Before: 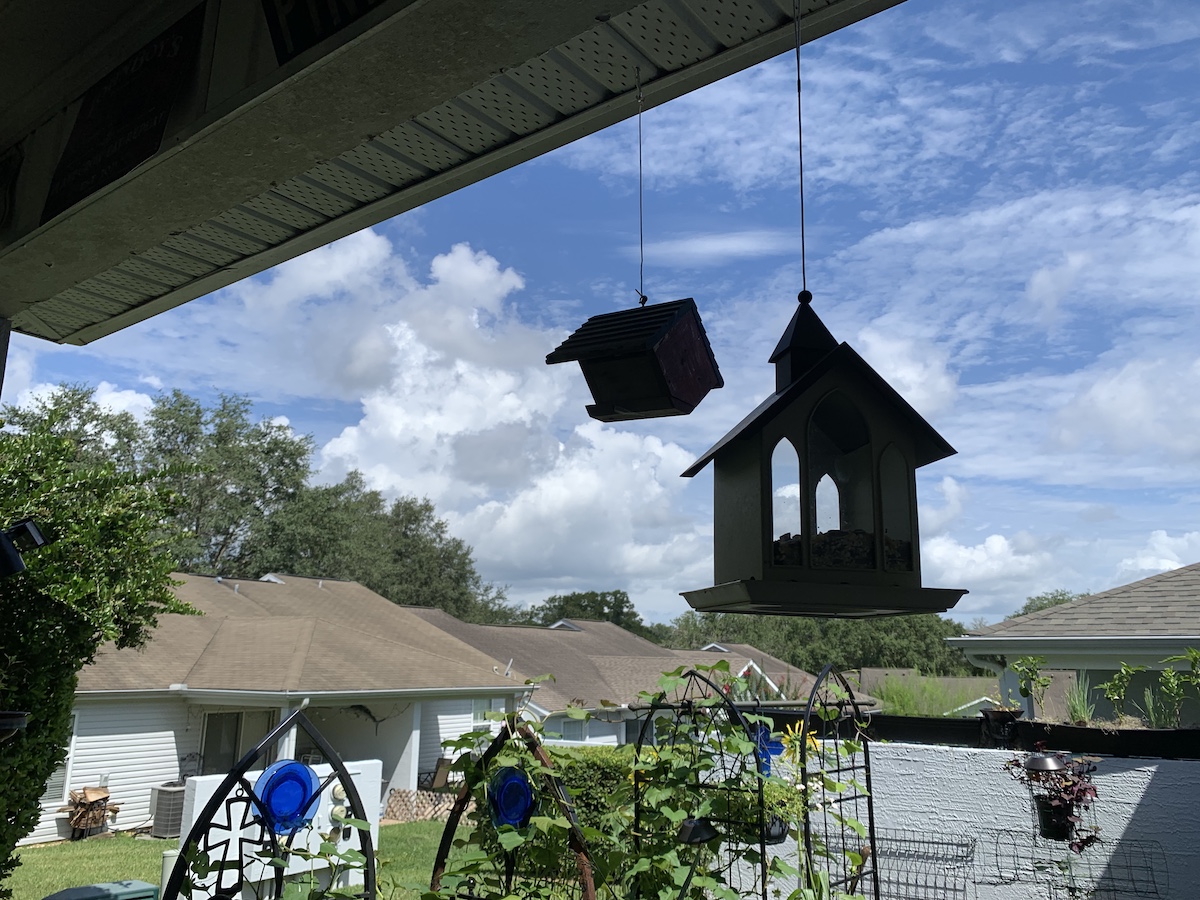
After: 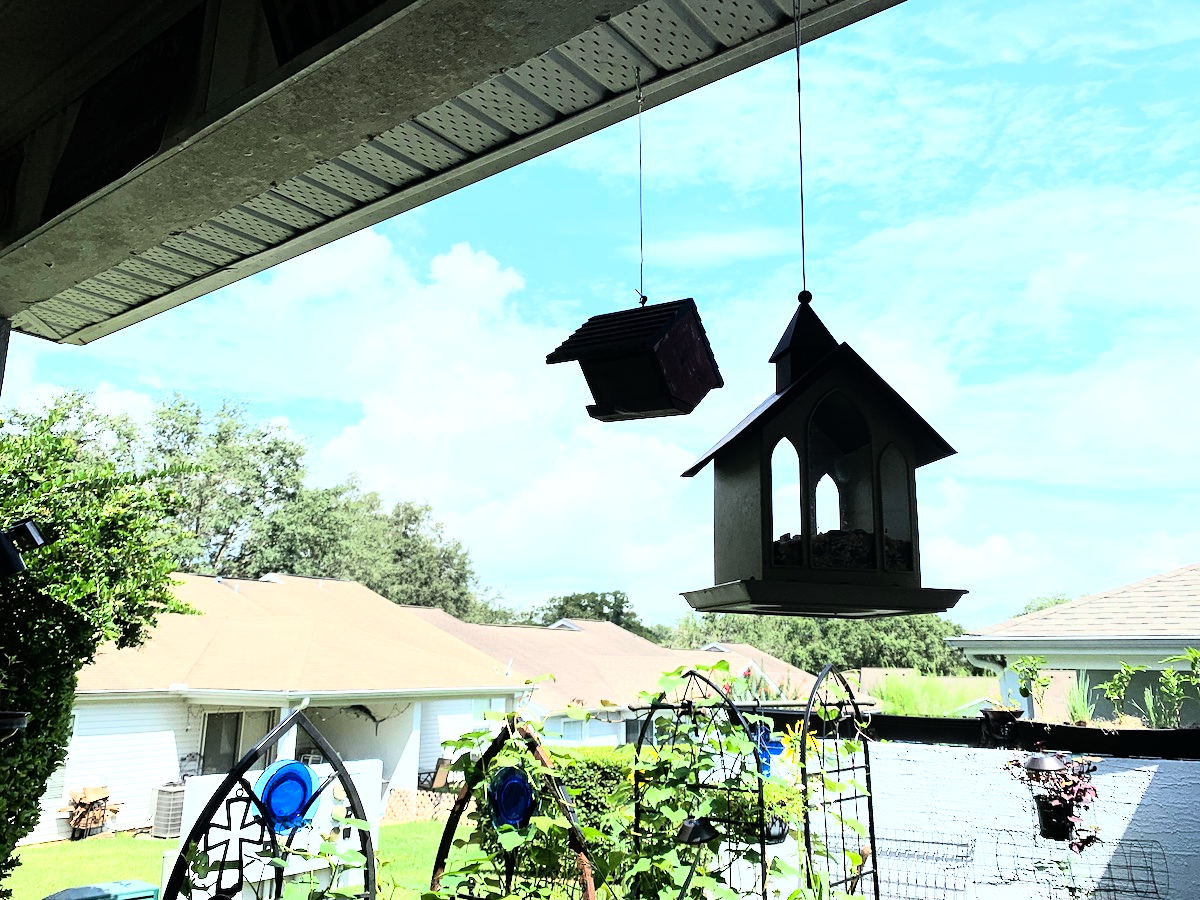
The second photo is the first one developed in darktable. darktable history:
exposure: black level correction 0, exposure 1.1 EV, compensate highlight preservation false
rgb curve: curves: ch0 [(0, 0) (0.21, 0.15) (0.24, 0.21) (0.5, 0.75) (0.75, 0.96) (0.89, 0.99) (1, 1)]; ch1 [(0, 0.02) (0.21, 0.13) (0.25, 0.2) (0.5, 0.67) (0.75, 0.9) (0.89, 0.97) (1, 1)]; ch2 [(0, 0.02) (0.21, 0.13) (0.25, 0.2) (0.5, 0.67) (0.75, 0.9) (0.89, 0.97) (1, 1)], compensate middle gray true
